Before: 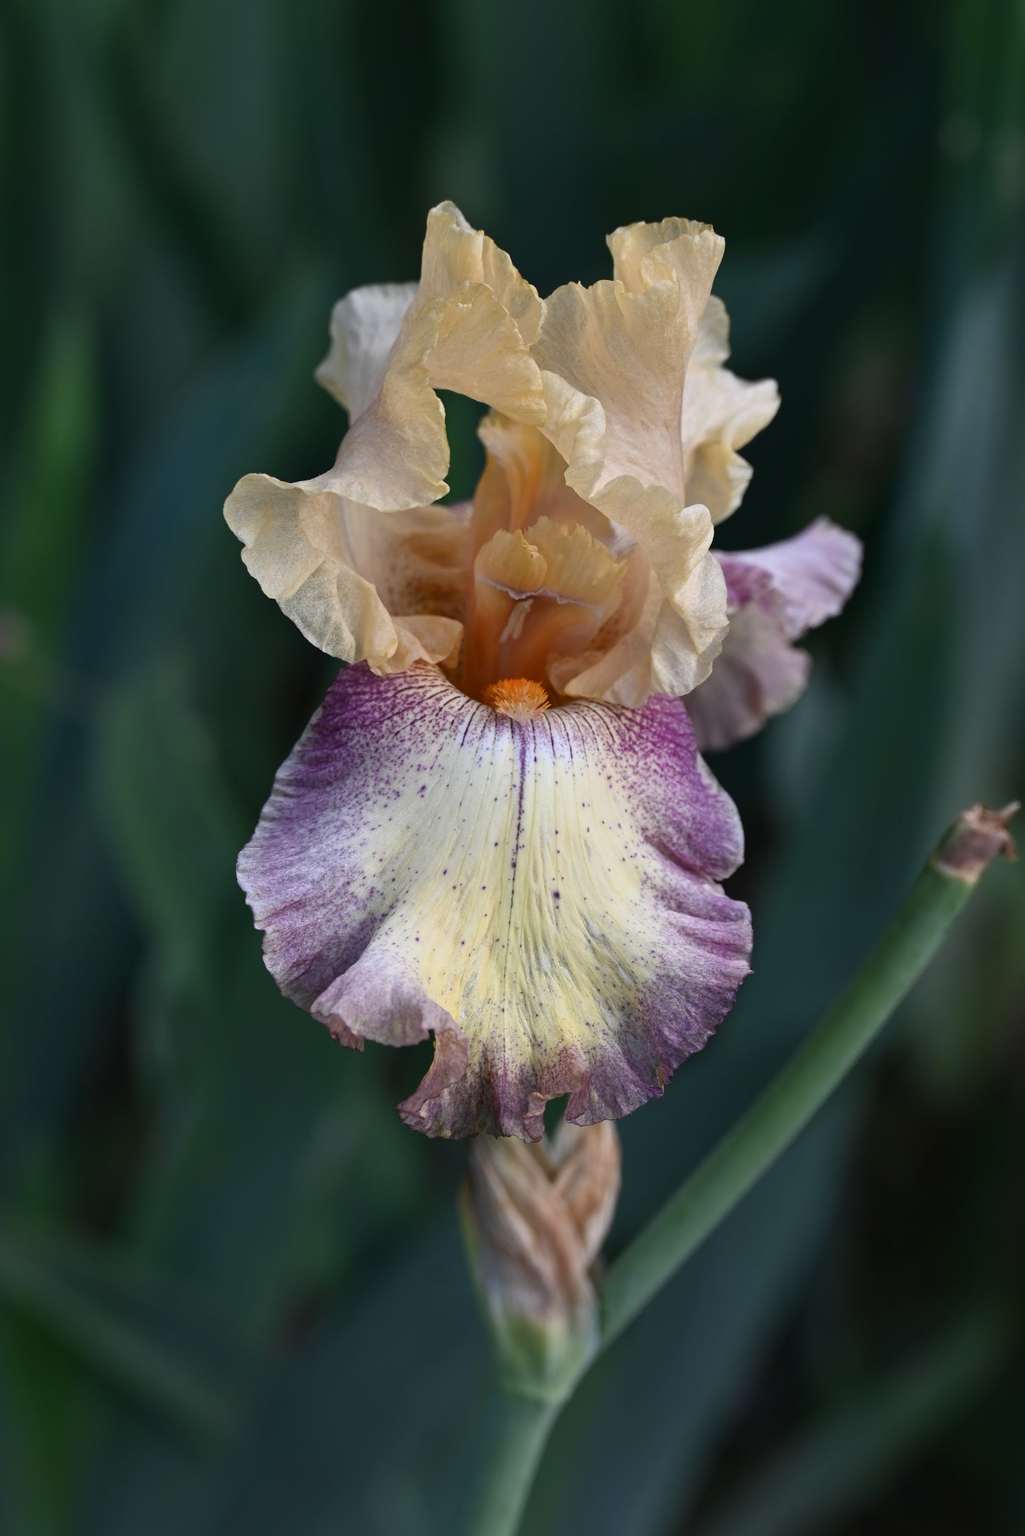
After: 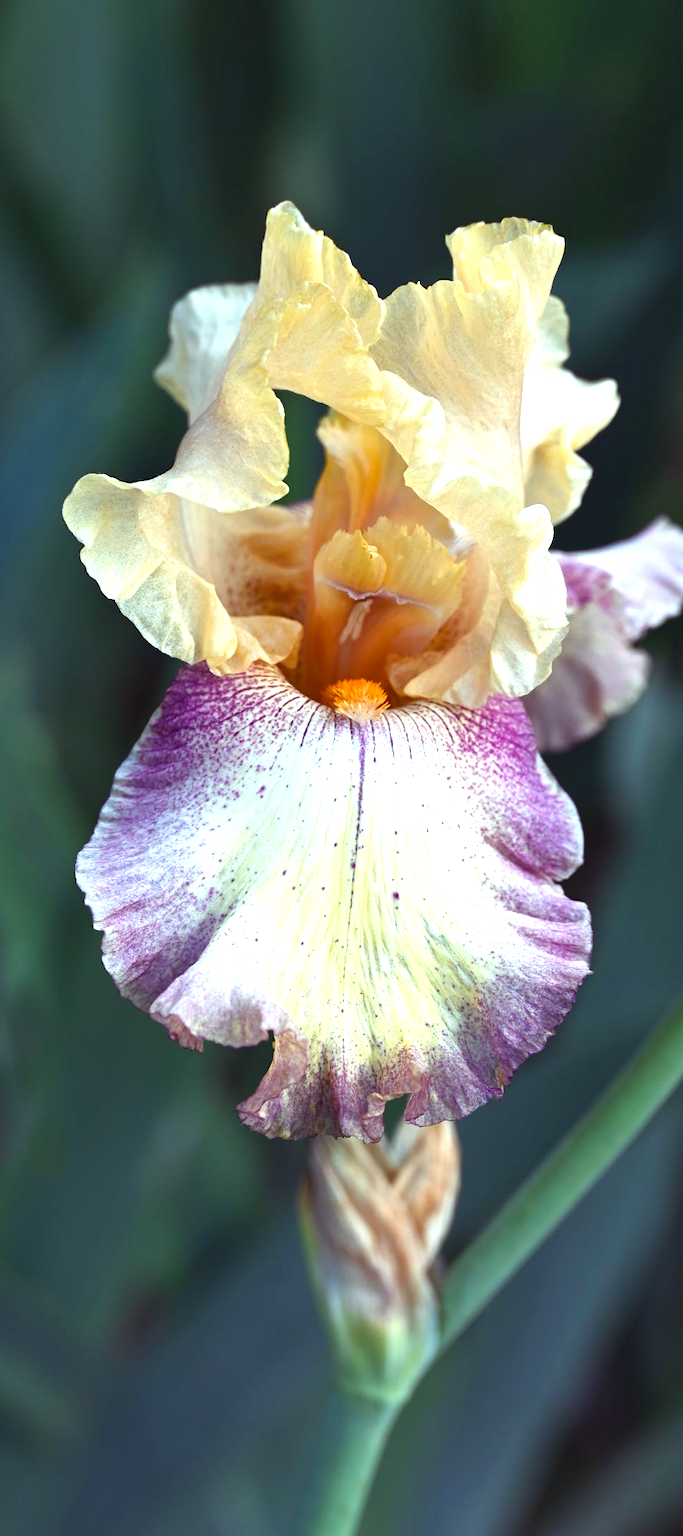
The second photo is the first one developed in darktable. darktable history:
exposure: black level correction 0, exposure 0.953 EV, compensate exposure bias true, compensate highlight preservation false
color balance rgb: shadows lift › luminance 0.49%, shadows lift › chroma 6.83%, shadows lift › hue 300.29°, power › hue 208.98°, highlights gain › luminance 20.24%, highlights gain › chroma 2.73%, highlights gain › hue 173.85°, perceptual saturation grading › global saturation 18.05%
crop and rotate: left 15.754%, right 17.579%
tone equalizer: on, module defaults
